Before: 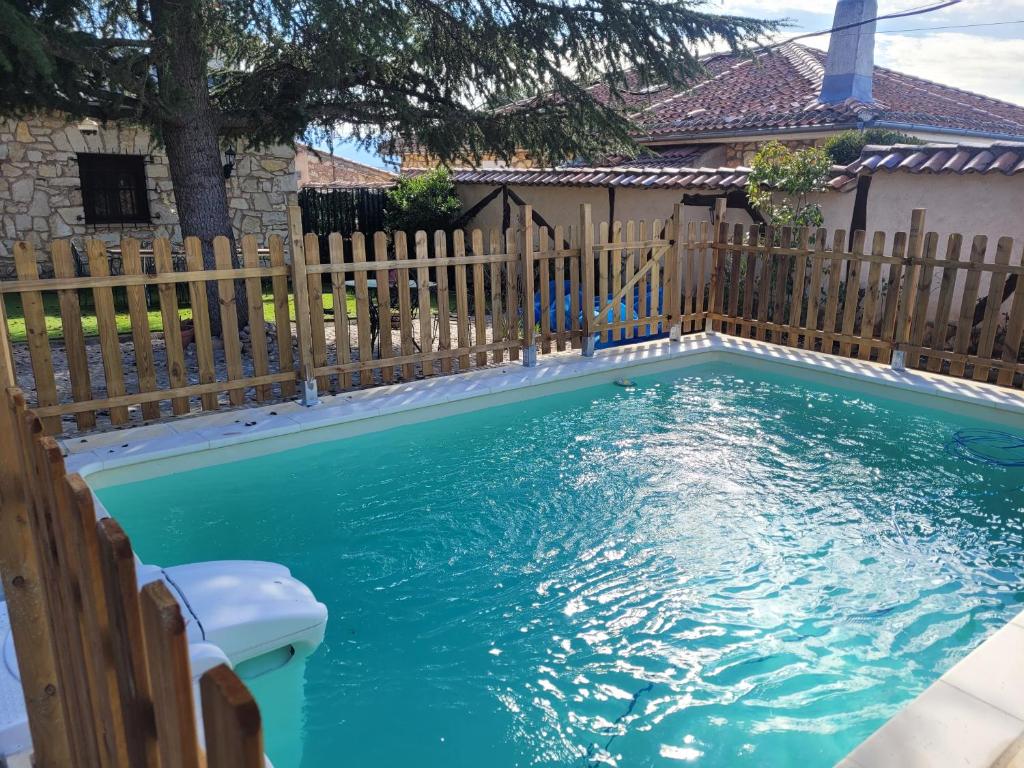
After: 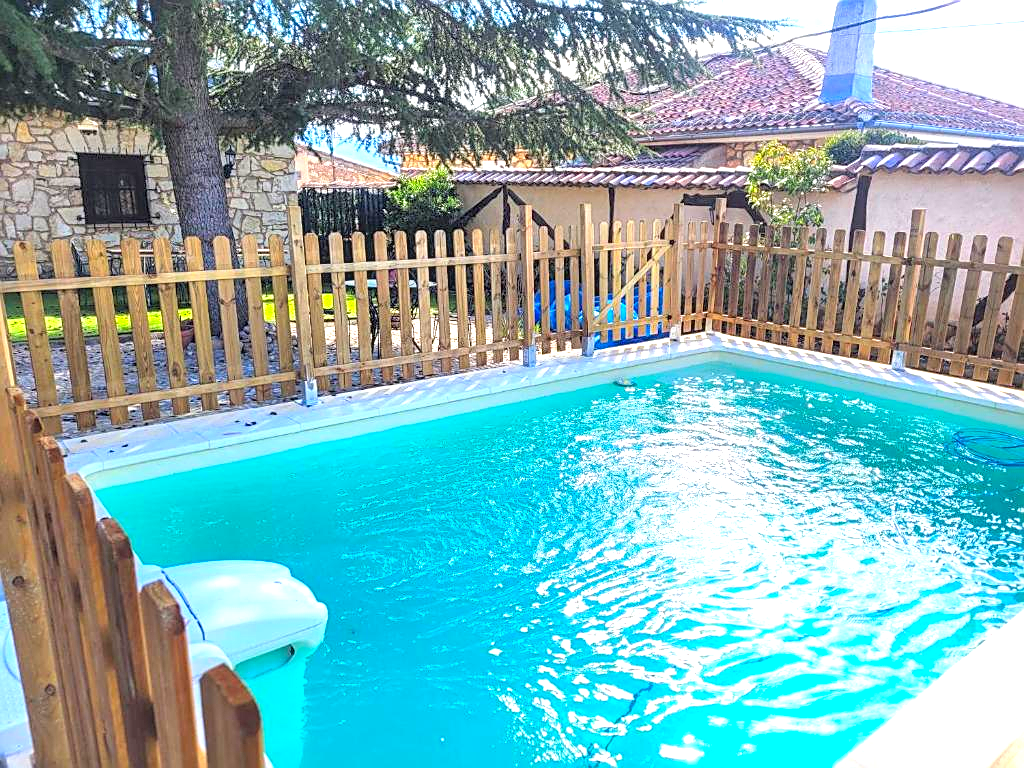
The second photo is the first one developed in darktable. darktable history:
contrast brightness saturation: contrast 0.07, brightness 0.18, saturation 0.4
exposure: black level correction 0, exposure 1.1 EV, compensate exposure bias true, compensate highlight preservation false
sharpen: on, module defaults
local contrast: on, module defaults
